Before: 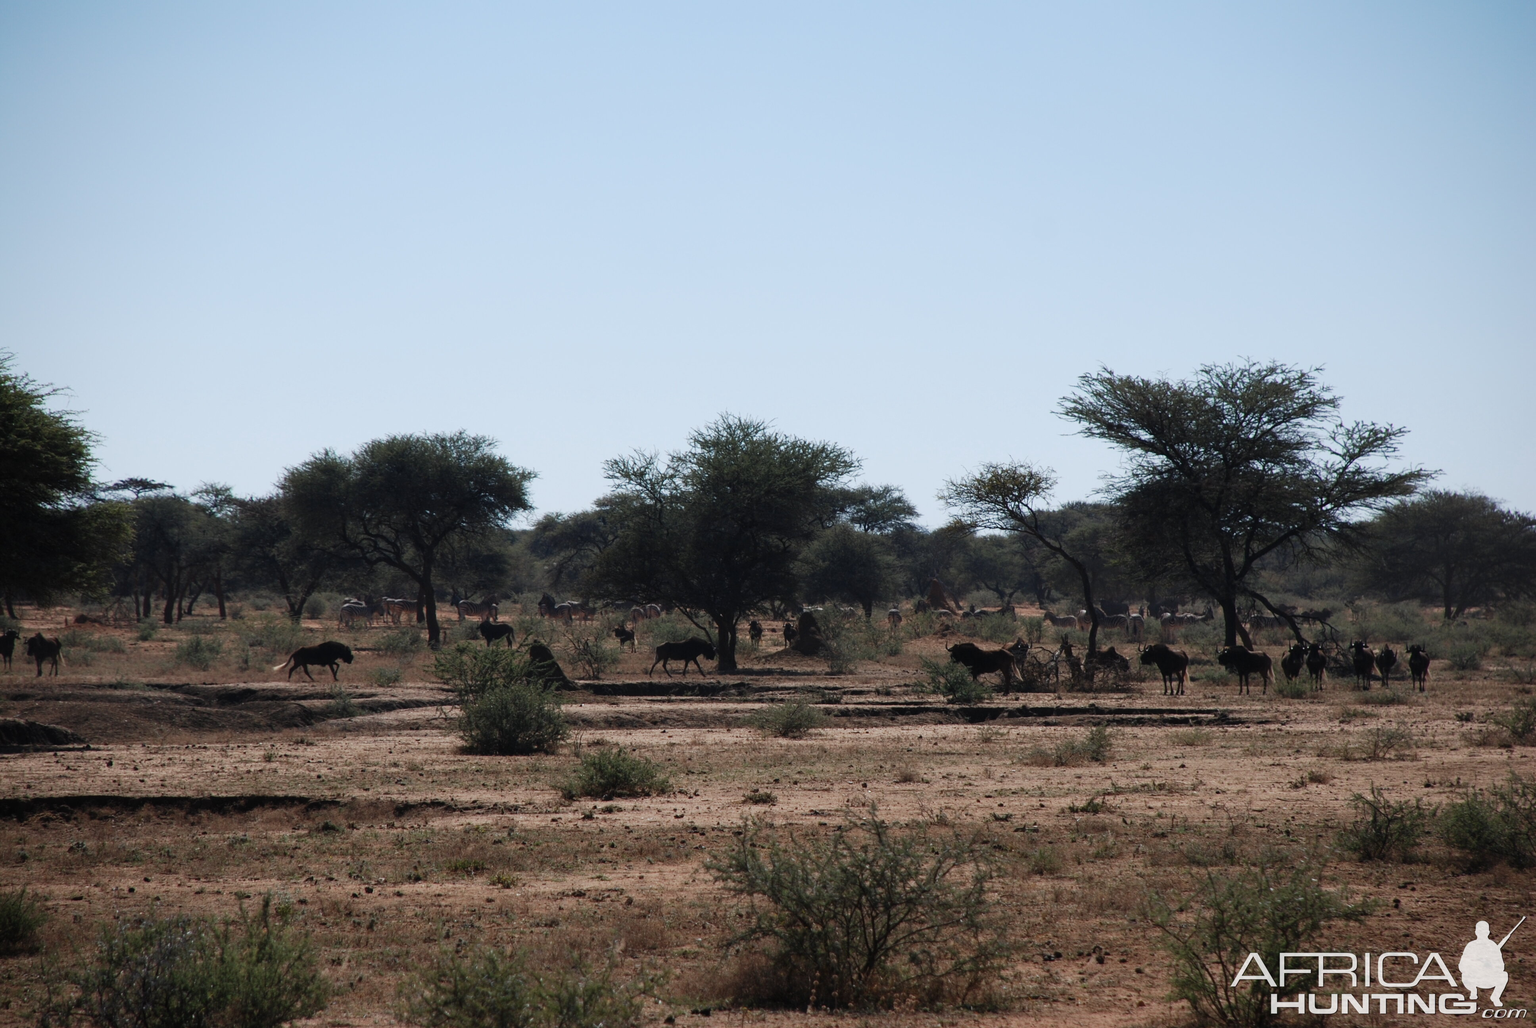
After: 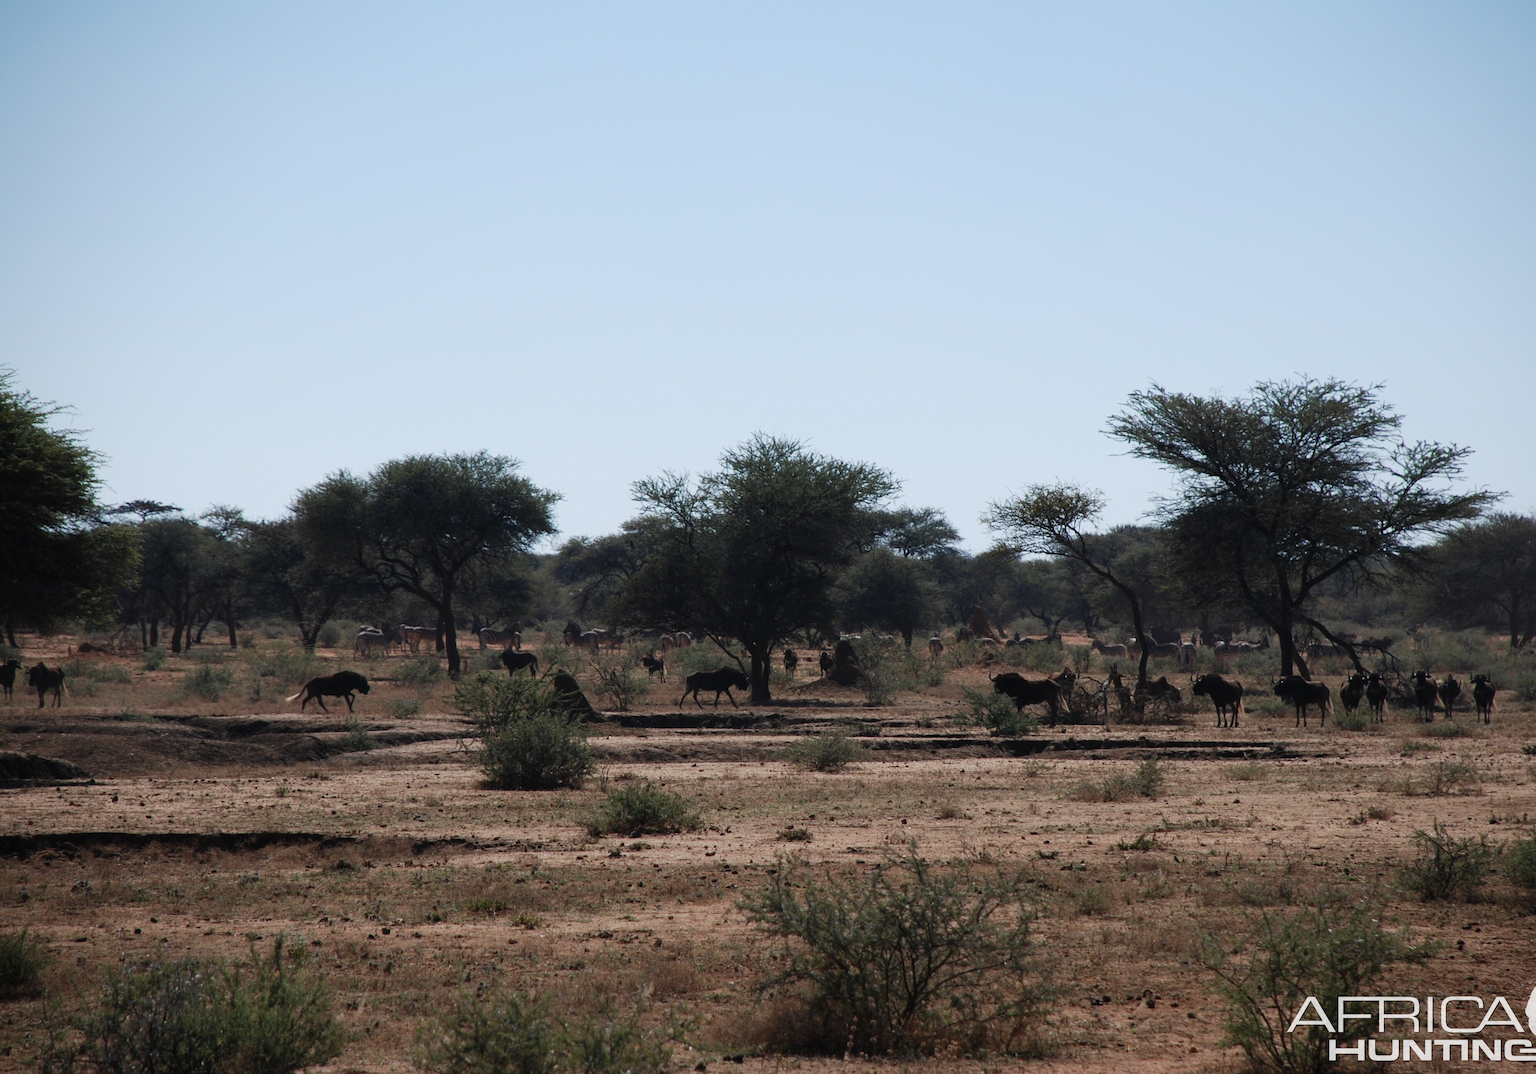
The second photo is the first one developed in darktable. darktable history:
crop: right 4.344%, bottom 0.047%
